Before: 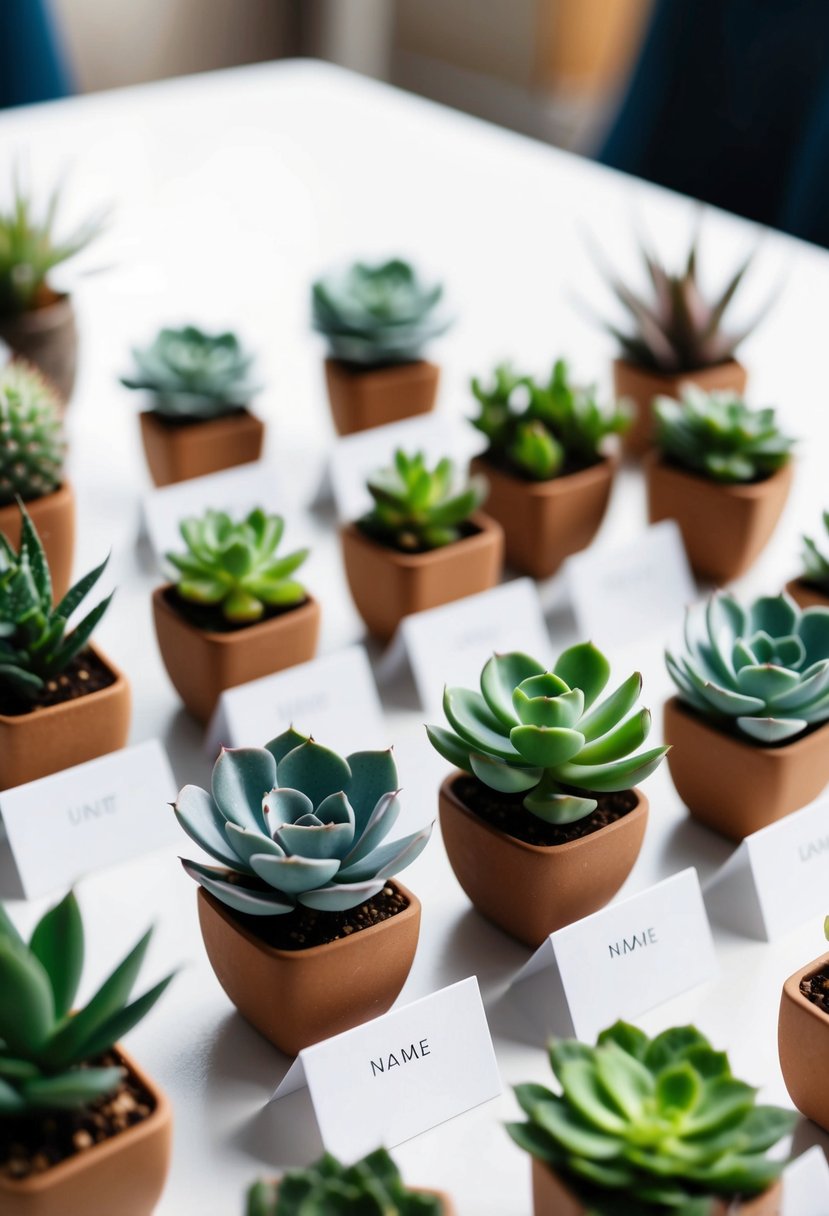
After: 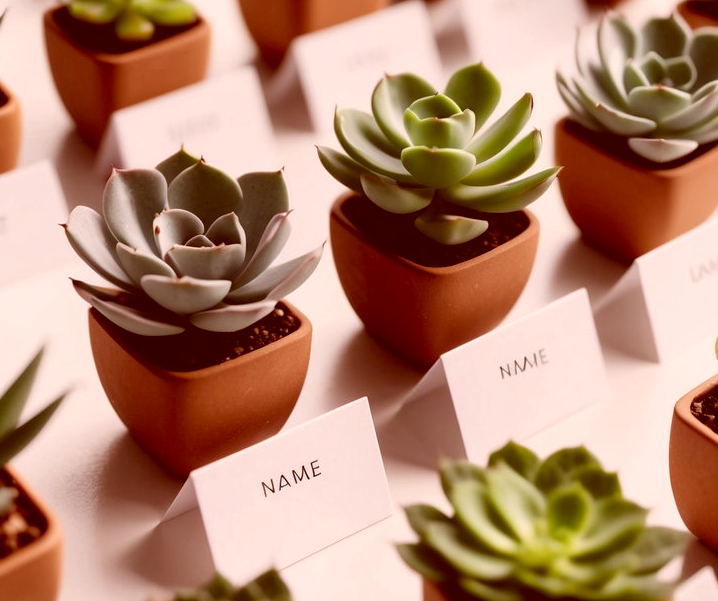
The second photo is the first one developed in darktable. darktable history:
crop and rotate: left 13.276%, top 47.634%, bottom 2.863%
color correction: highlights a* 9.3, highlights b* 8.88, shadows a* 39.94, shadows b* 39.49, saturation 0.801
